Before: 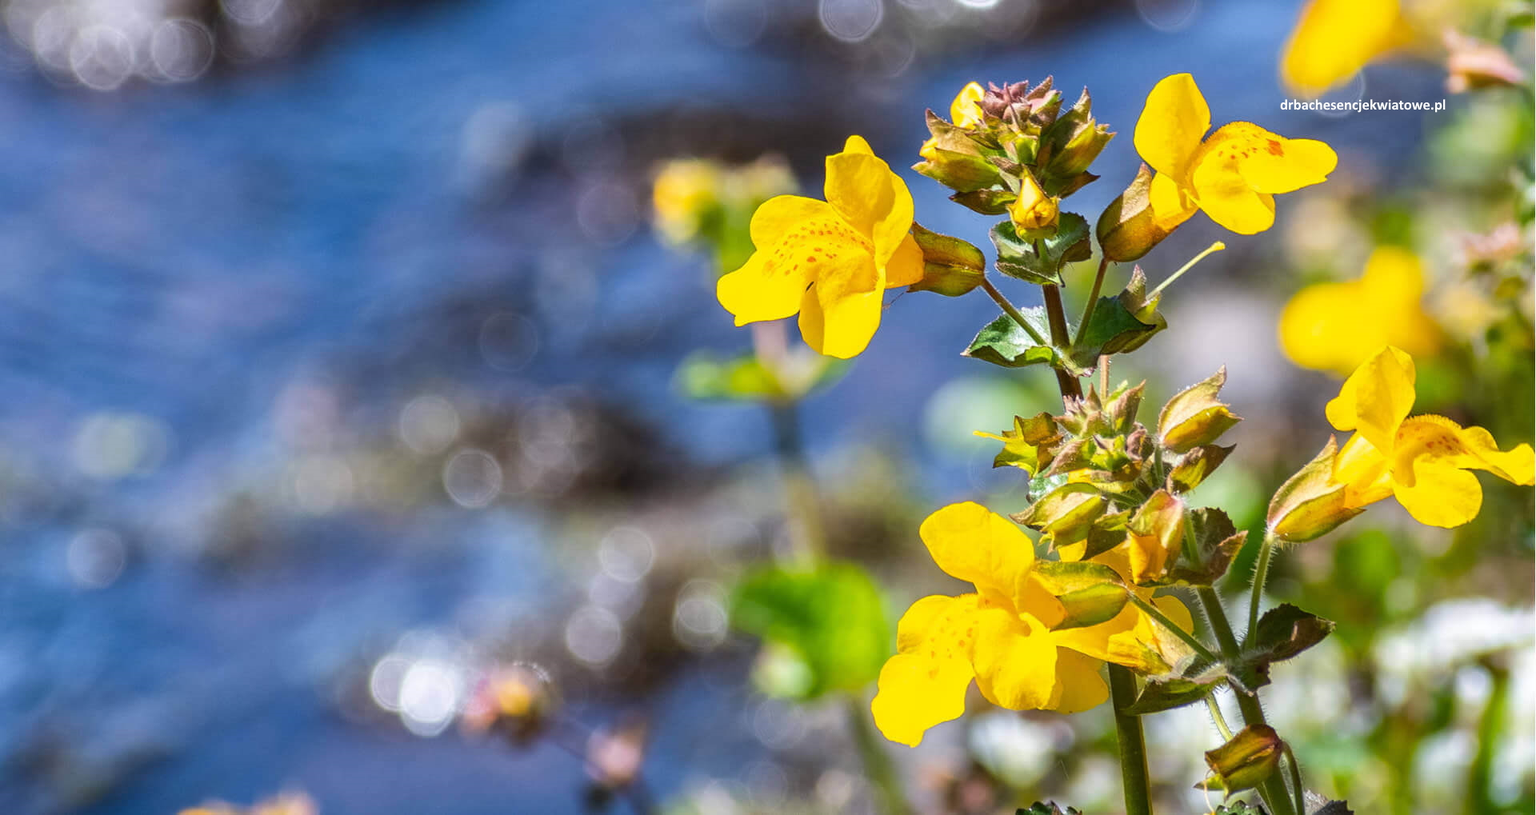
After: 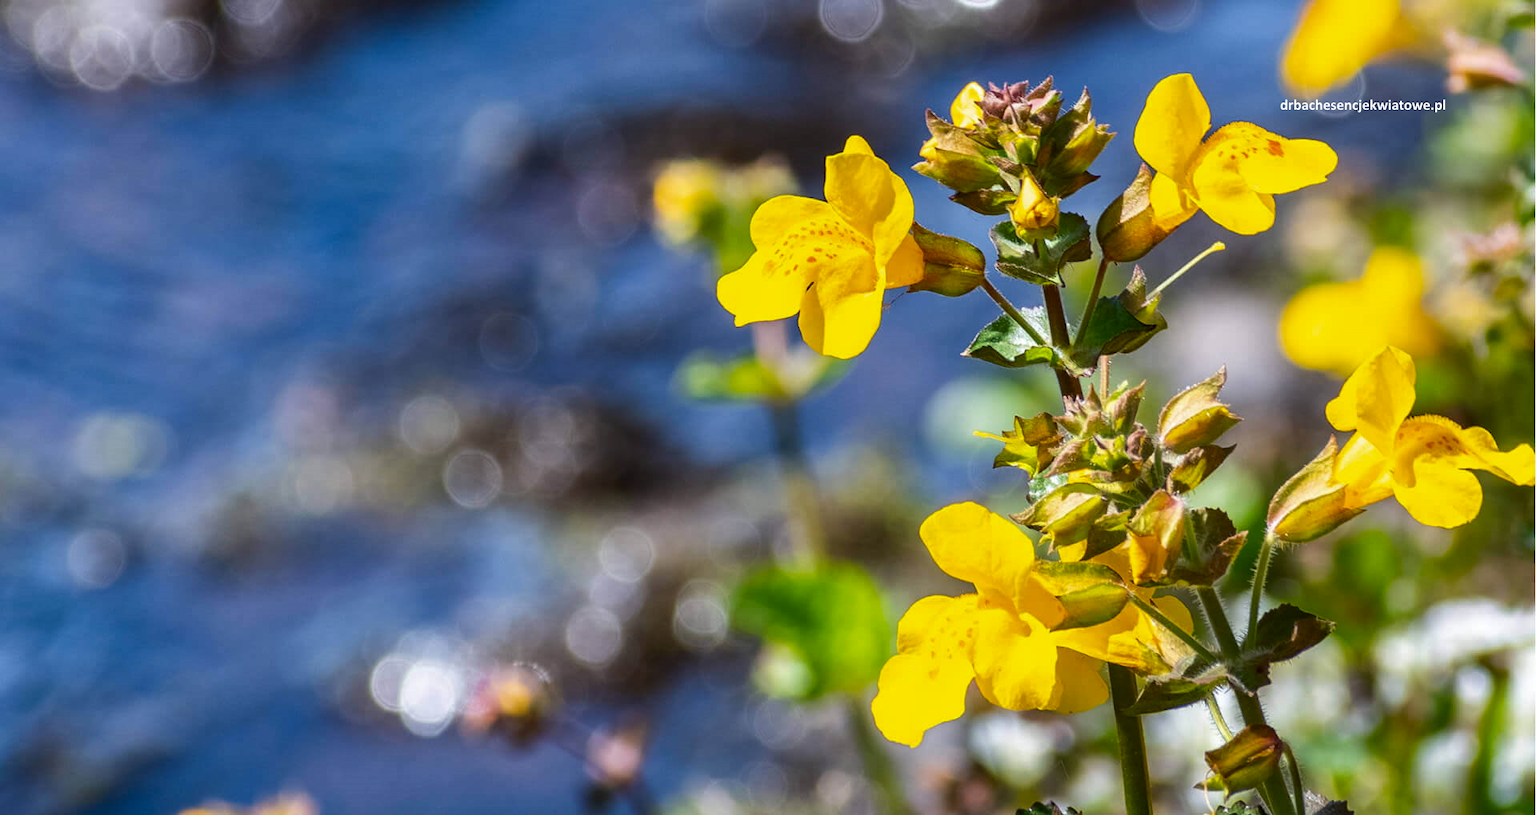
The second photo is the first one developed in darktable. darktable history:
contrast brightness saturation: brightness -0.095
